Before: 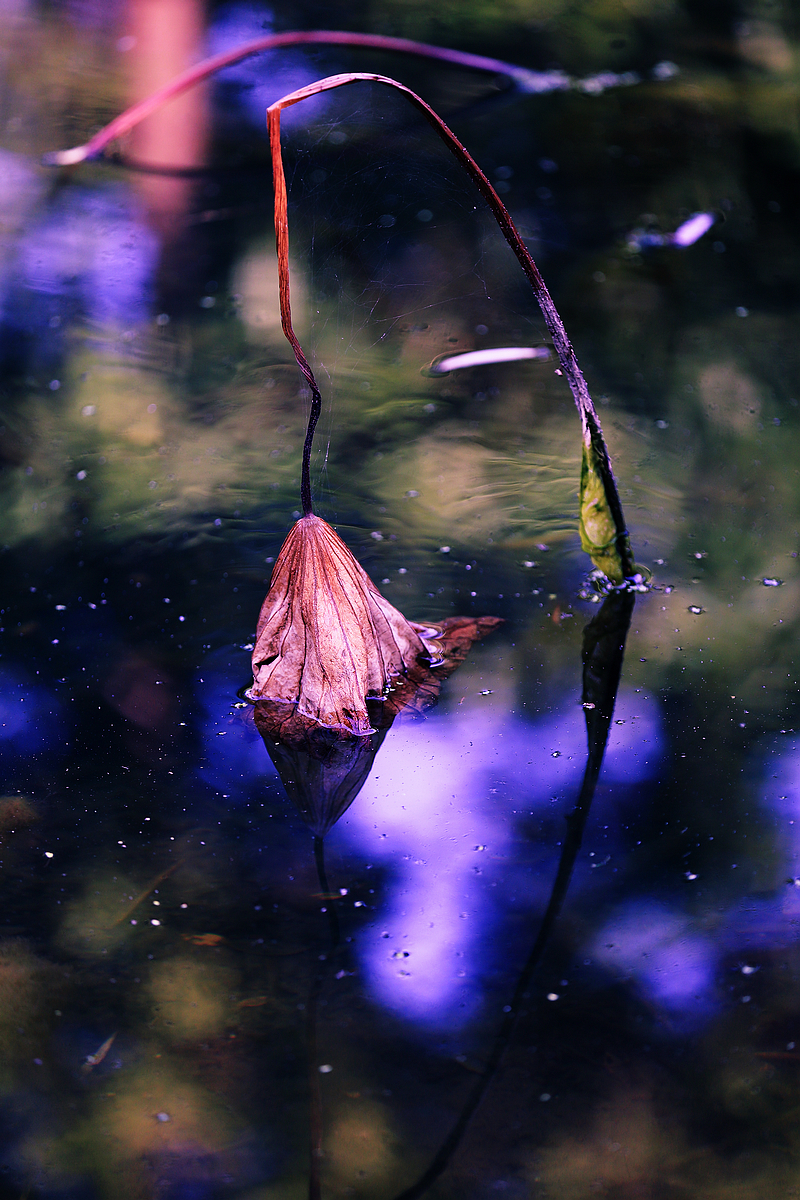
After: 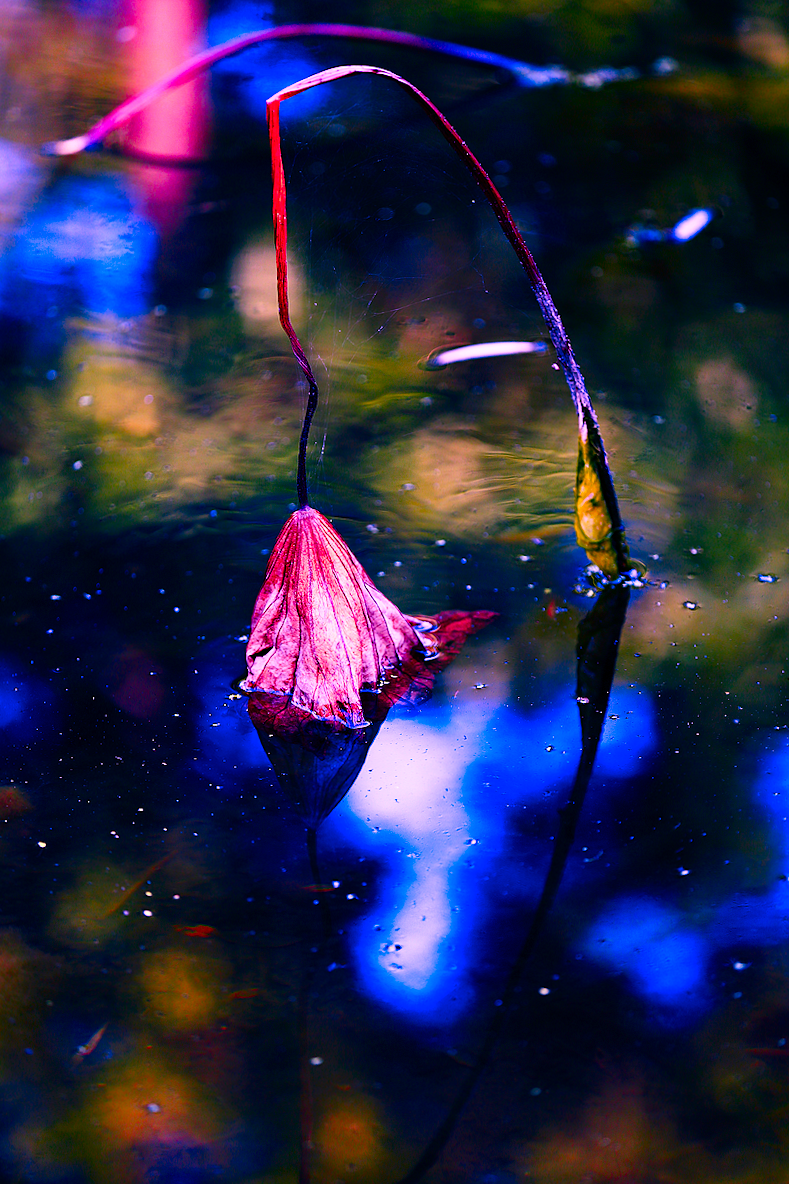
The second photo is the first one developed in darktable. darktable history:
contrast brightness saturation: contrast 0.182, saturation 0.309
crop and rotate: angle -0.512°
color balance rgb: highlights gain › luminance 6.27%, highlights gain › chroma 1.243%, highlights gain › hue 89.97°, perceptual saturation grading › global saturation 34.603%, perceptual saturation grading › highlights -29.824%, perceptual saturation grading › shadows 35.067%, global vibrance 20%
color zones: curves: ch1 [(0.239, 0.552) (0.75, 0.5)]; ch2 [(0.25, 0.462) (0.749, 0.457)]
